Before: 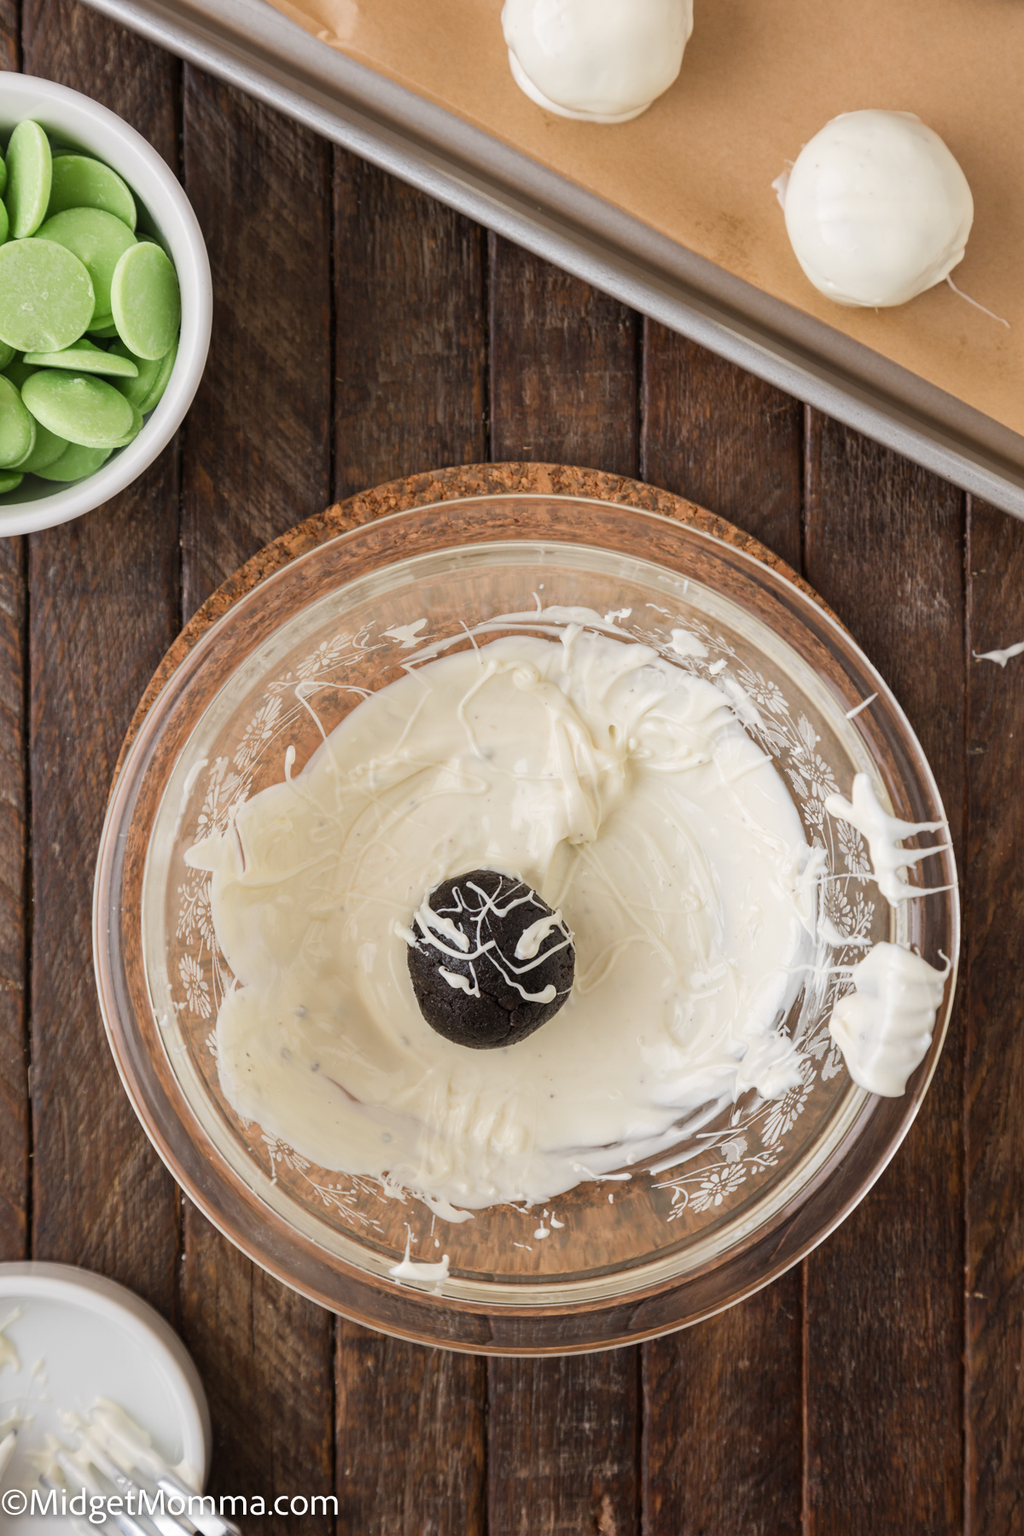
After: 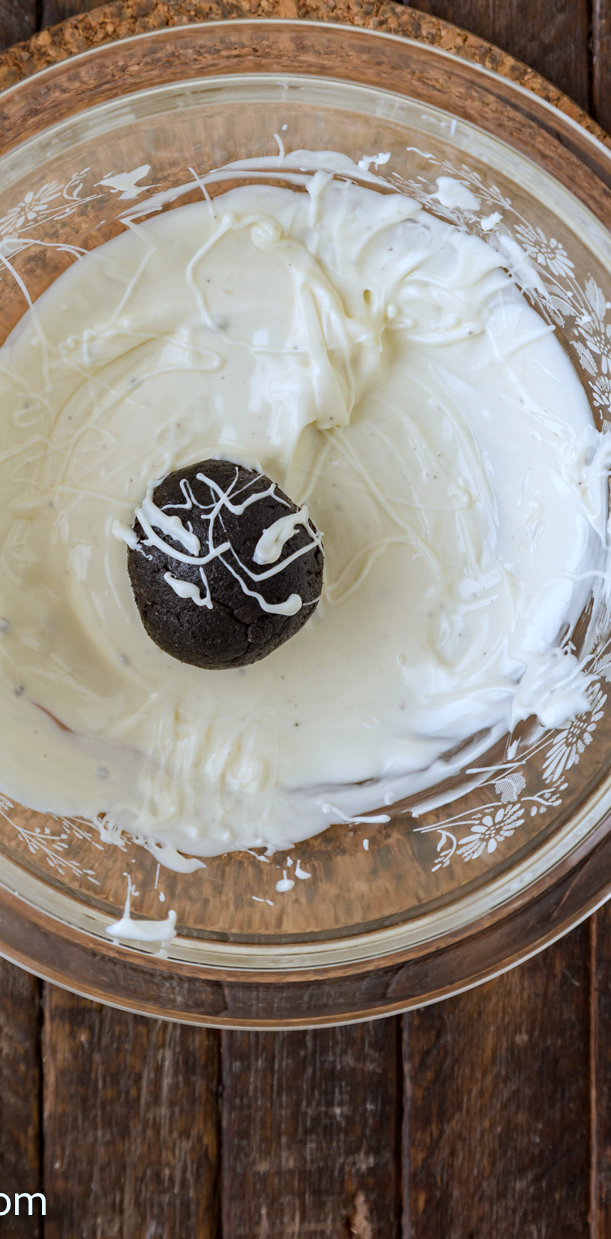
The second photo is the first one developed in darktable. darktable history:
crop and rotate: left 29.237%, top 31.152%, right 19.807%
haze removal: strength 0.29, distance 0.25, compatibility mode true, adaptive false
white balance: red 0.924, blue 1.095
